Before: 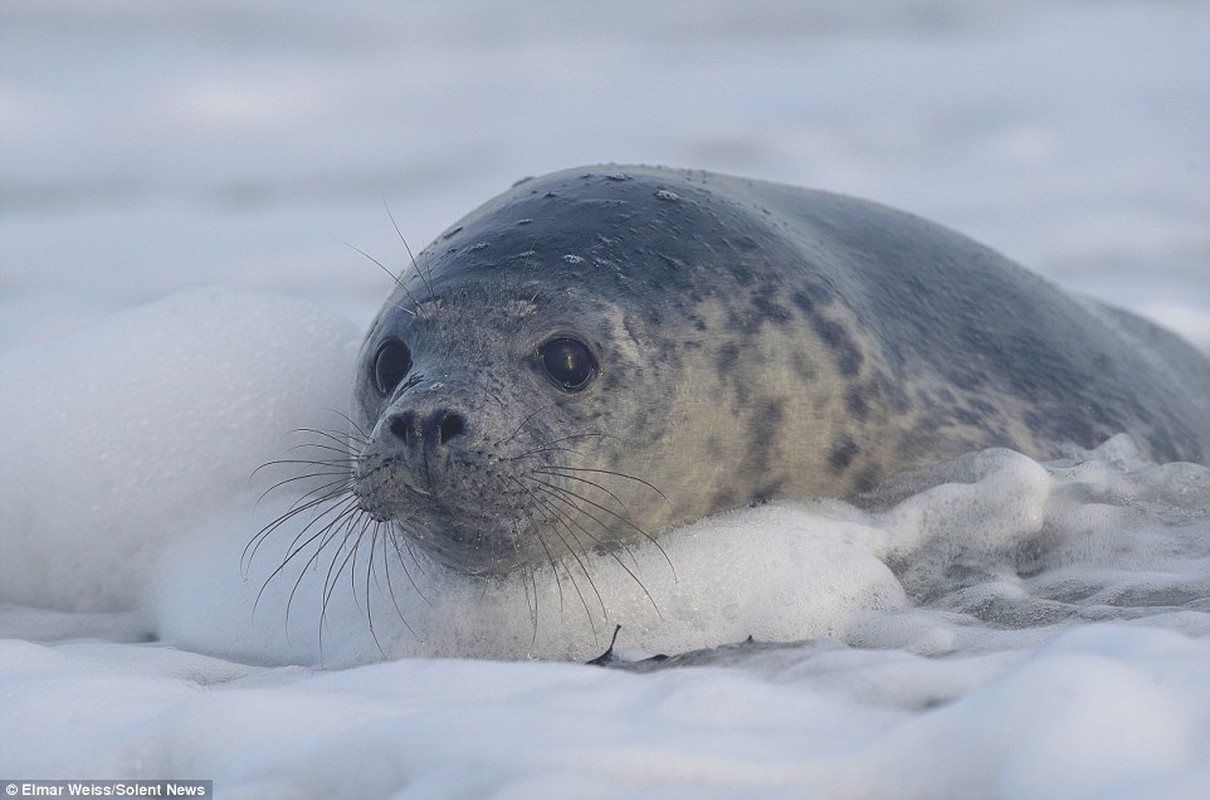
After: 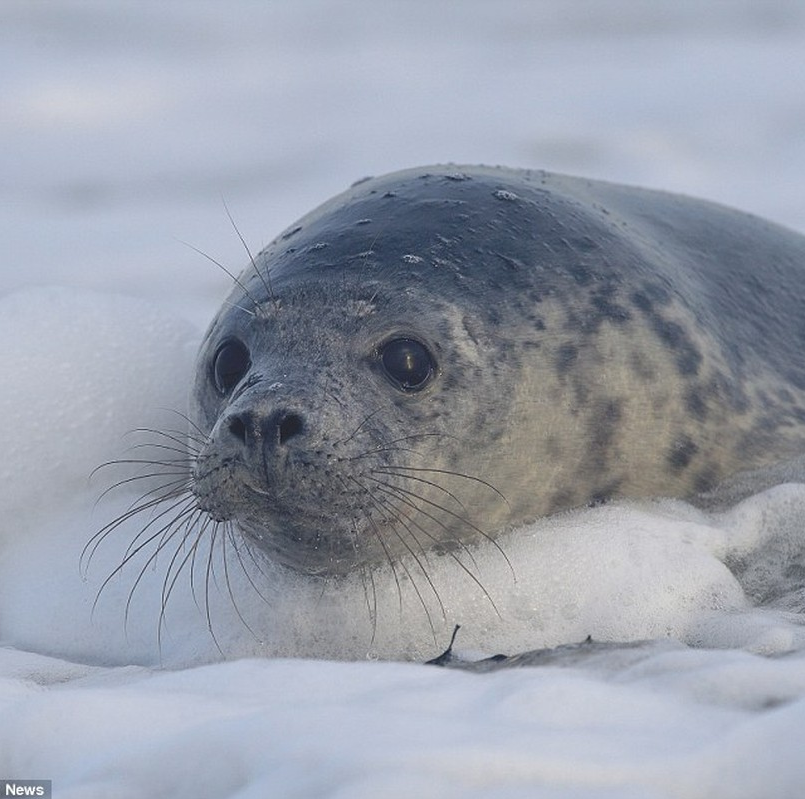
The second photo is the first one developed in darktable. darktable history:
crop and rotate: left 13.348%, right 20.063%
